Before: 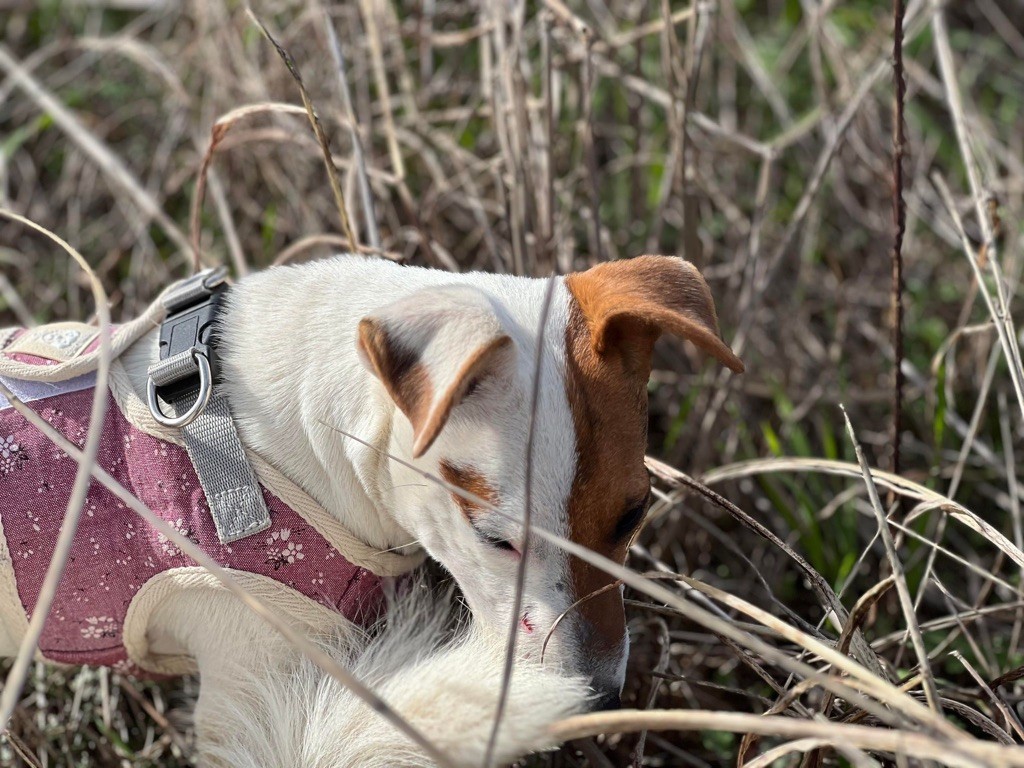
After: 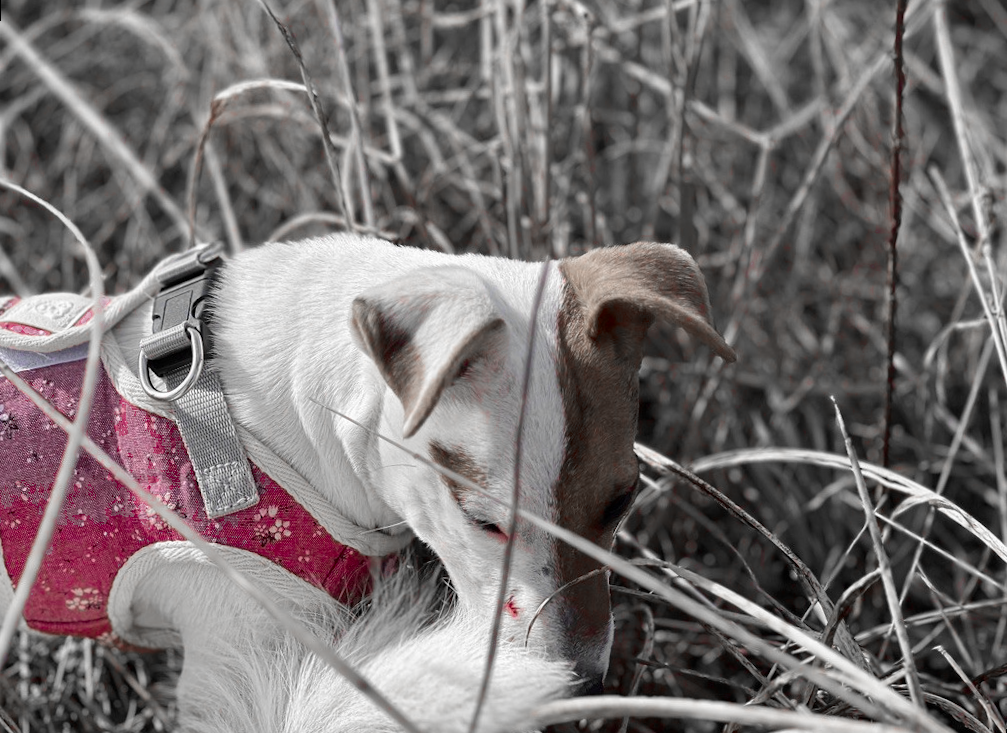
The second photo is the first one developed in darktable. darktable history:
rotate and perspective: rotation 1.57°, crop left 0.018, crop right 0.982, crop top 0.039, crop bottom 0.961
color zones: curves: ch0 [(0, 0.278) (0.143, 0.5) (0.286, 0.5) (0.429, 0.5) (0.571, 0.5) (0.714, 0.5) (0.857, 0.5) (1, 0.5)]; ch1 [(0, 1) (0.143, 0.165) (0.286, 0) (0.429, 0) (0.571, 0) (0.714, 0) (0.857, 0.5) (1, 0.5)]; ch2 [(0, 0.508) (0.143, 0.5) (0.286, 0.5) (0.429, 0.5) (0.571, 0.5) (0.714, 0.5) (0.857, 0.5) (1, 0.5)]
